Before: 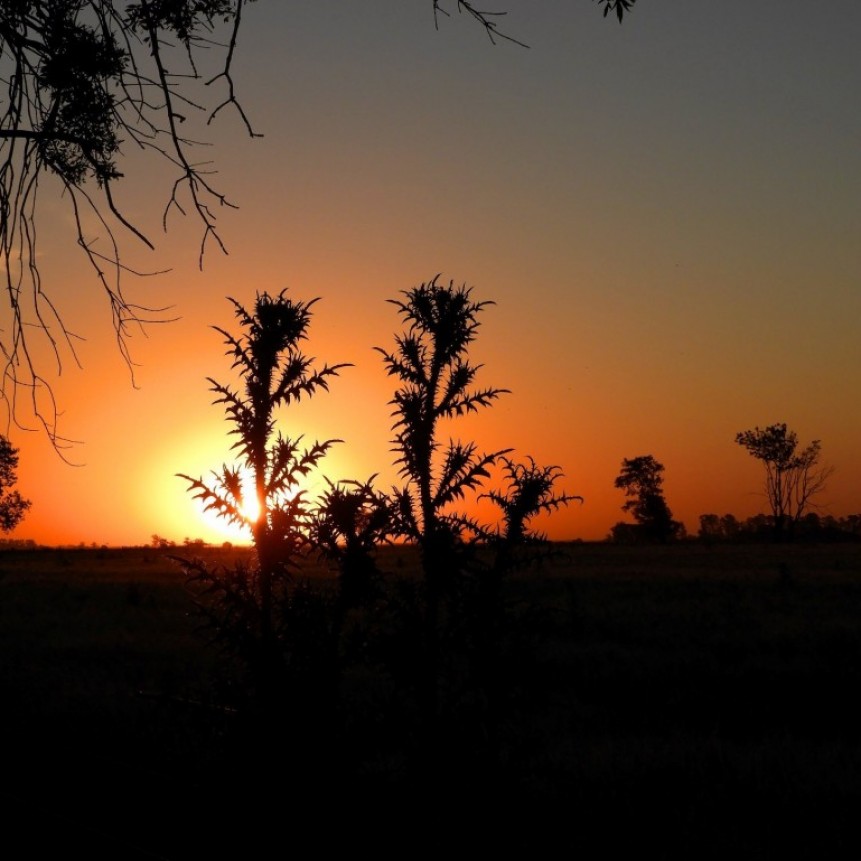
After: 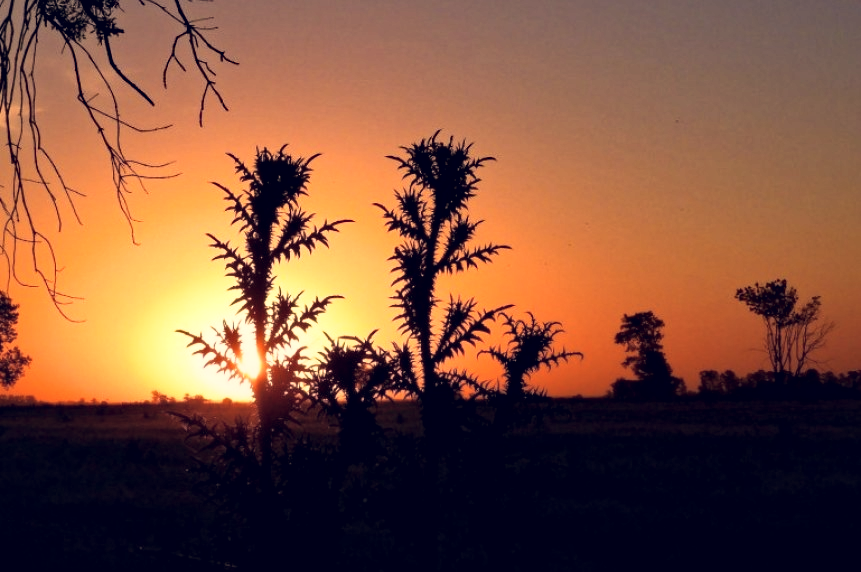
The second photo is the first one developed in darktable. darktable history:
color correction: highlights a* 19.59, highlights b* 27.49, shadows a* 3.46, shadows b* -17.28, saturation 0.73
base curve: curves: ch0 [(0, 0) (0.579, 0.807) (1, 1)], preserve colors none
crop: top 16.727%, bottom 16.727%
local contrast: mode bilateral grid, contrast 25, coarseness 60, detail 151%, midtone range 0.2
tone equalizer: on, module defaults
haze removal: compatibility mode true, adaptive false
